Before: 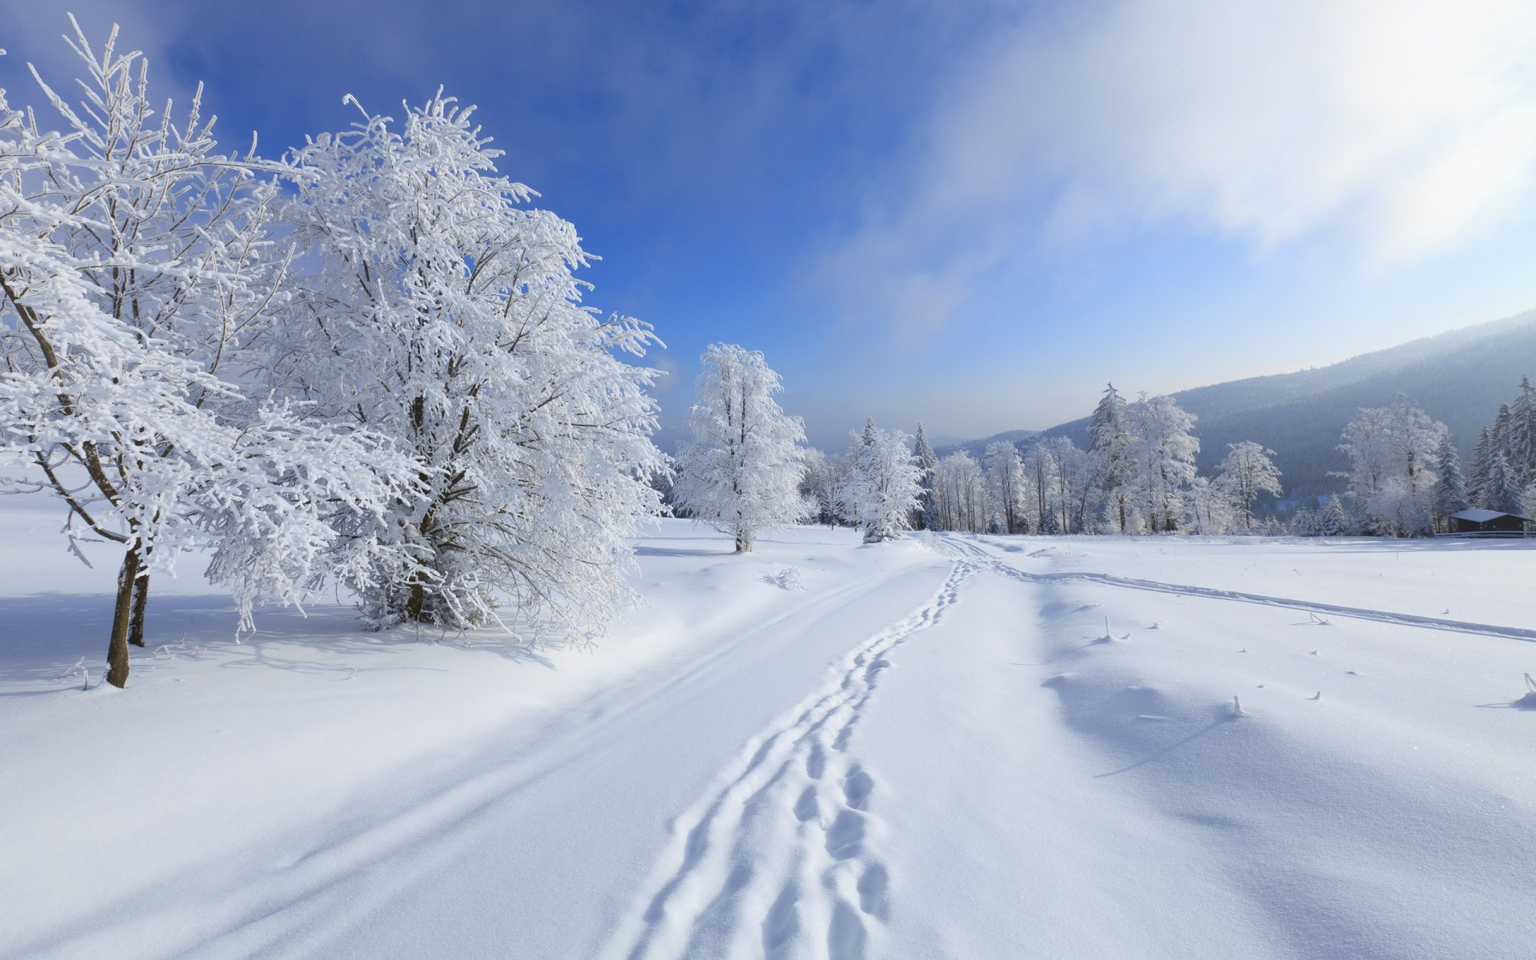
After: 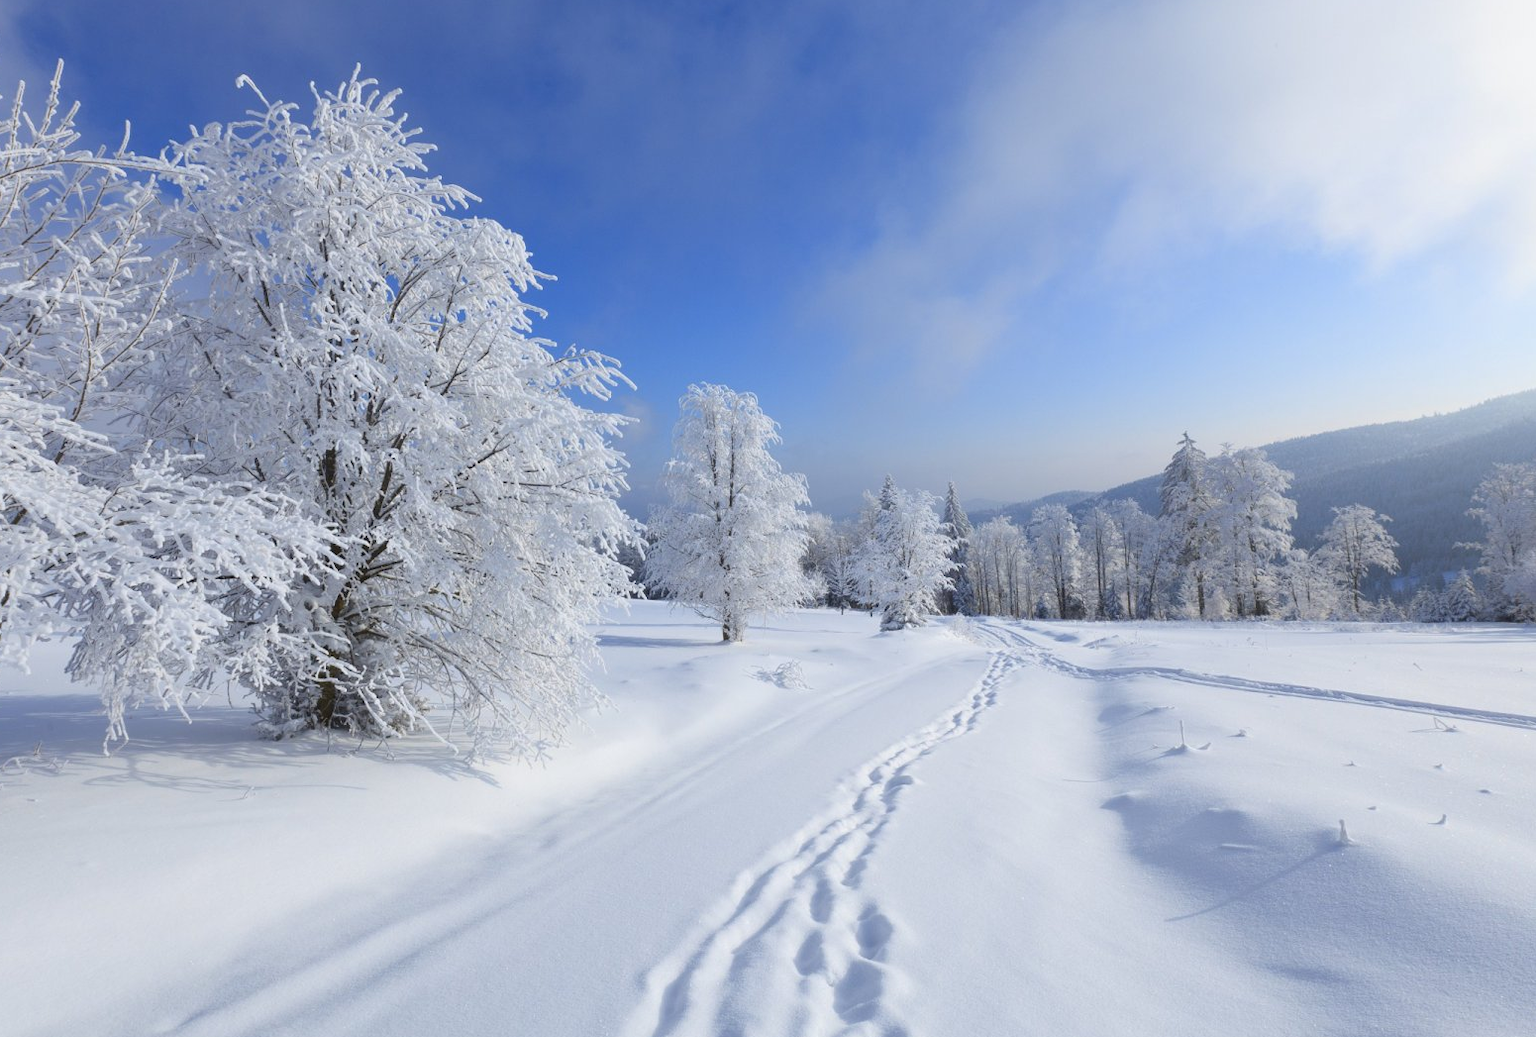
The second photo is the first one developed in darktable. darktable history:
crop: left 9.91%, top 3.536%, right 9.27%, bottom 9.111%
